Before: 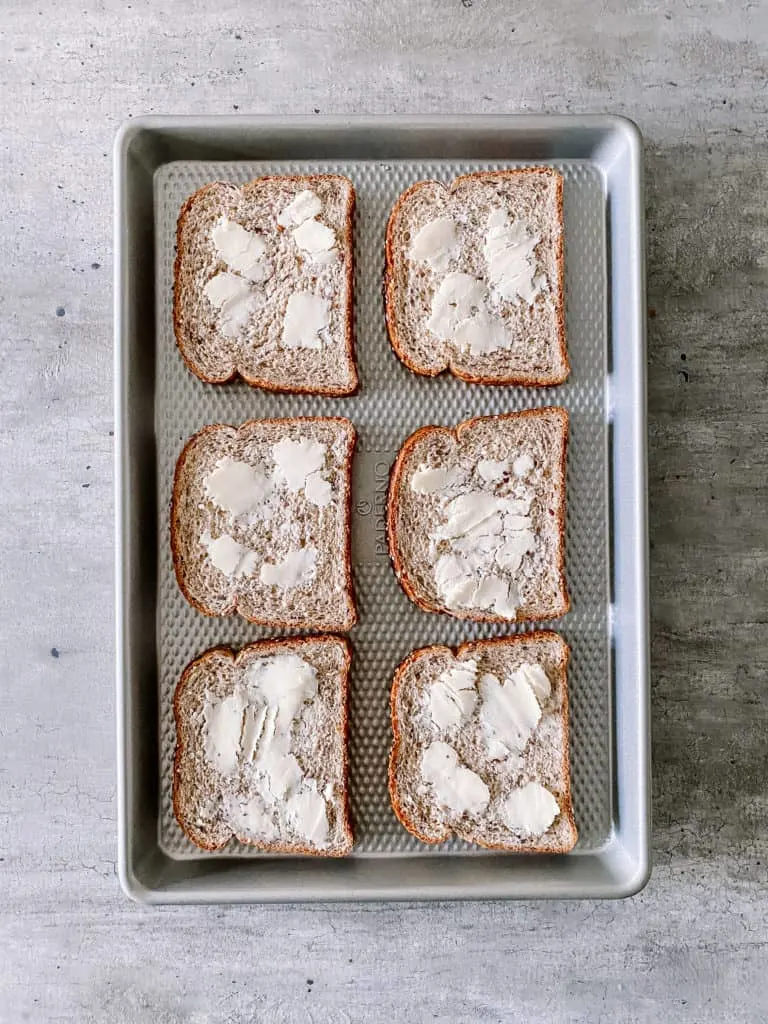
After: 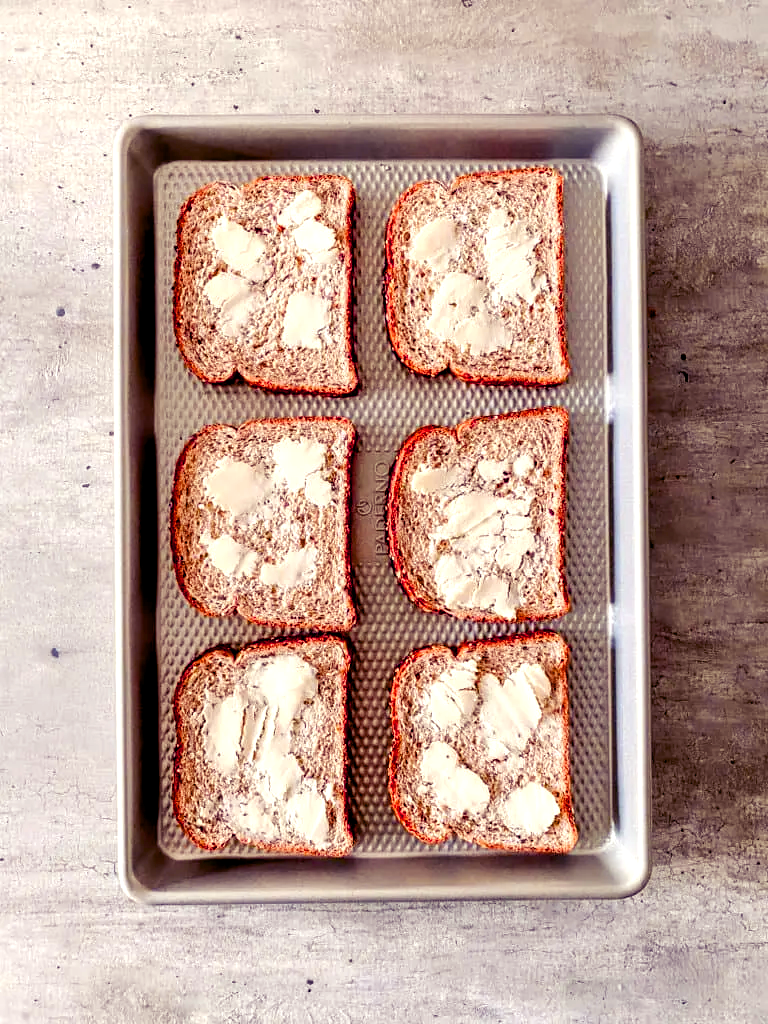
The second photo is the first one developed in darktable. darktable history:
color zones: curves: ch1 [(0.235, 0.558) (0.75, 0.5)]; ch2 [(0.25, 0.462) (0.749, 0.457)], mix 25.94%
color balance rgb: shadows lift › luminance -21.66%, shadows lift › chroma 8.98%, shadows lift › hue 283.37°, power › chroma 1.55%, power › hue 25.59°, highlights gain › luminance 6.08%, highlights gain › chroma 2.55%, highlights gain › hue 90°, global offset › luminance -0.87%, perceptual saturation grading › global saturation 27.49%, perceptual saturation grading › highlights -28.39%, perceptual saturation grading › mid-tones 15.22%, perceptual saturation grading › shadows 33.98%, perceptual brilliance grading › highlights 10%, perceptual brilliance grading › mid-tones 5%
